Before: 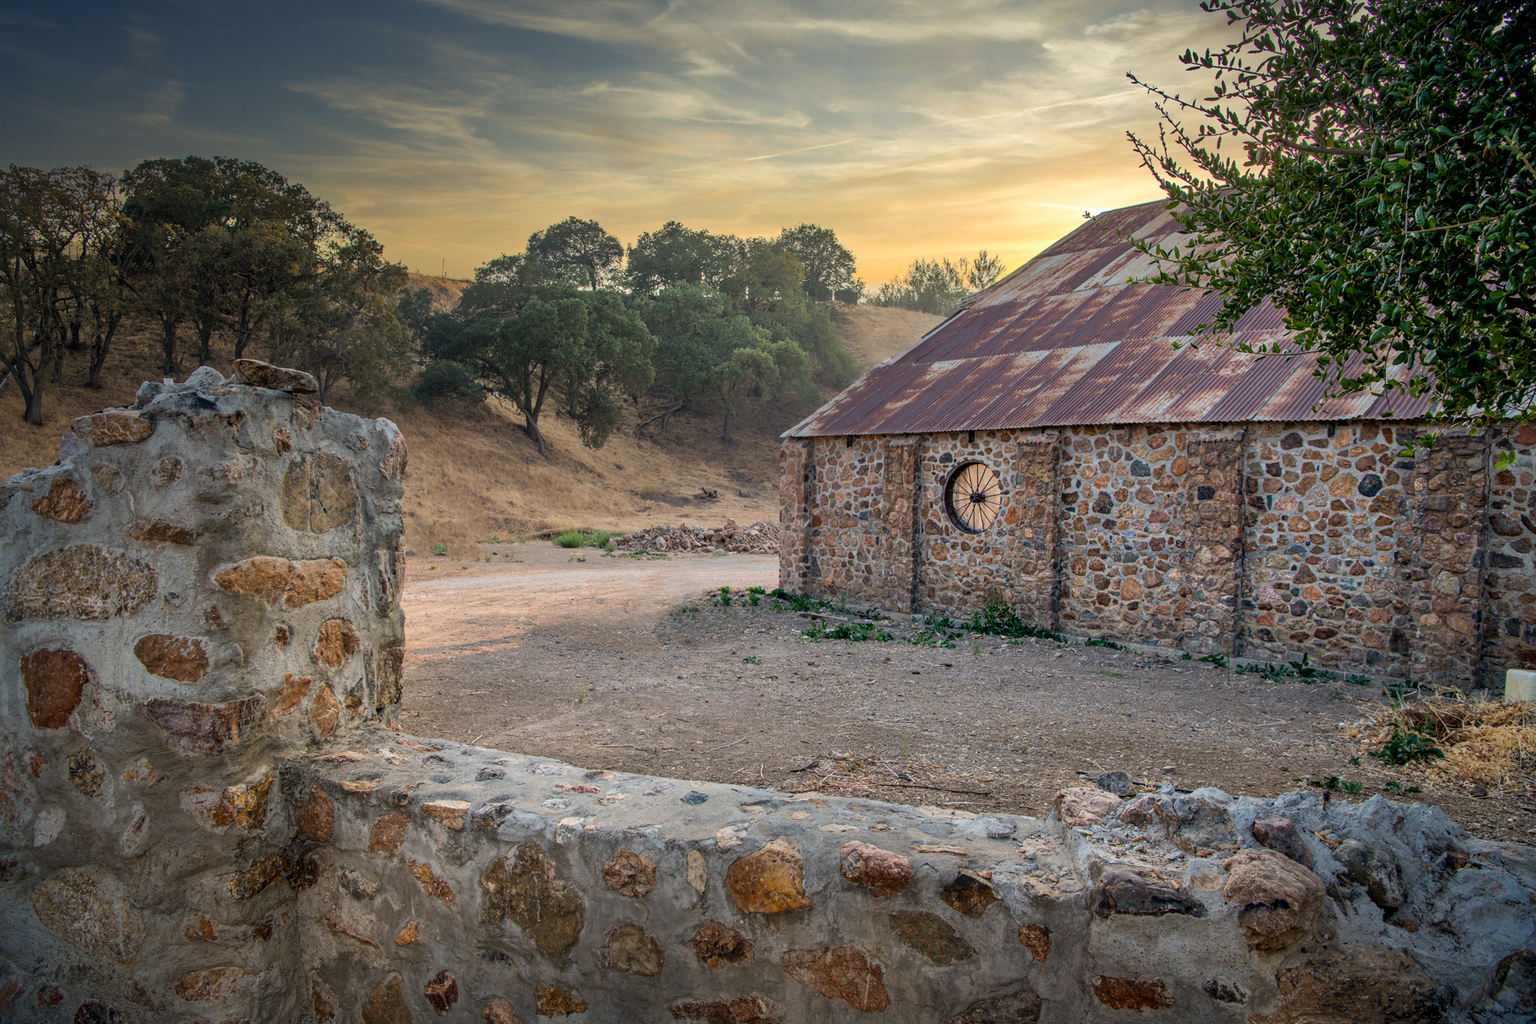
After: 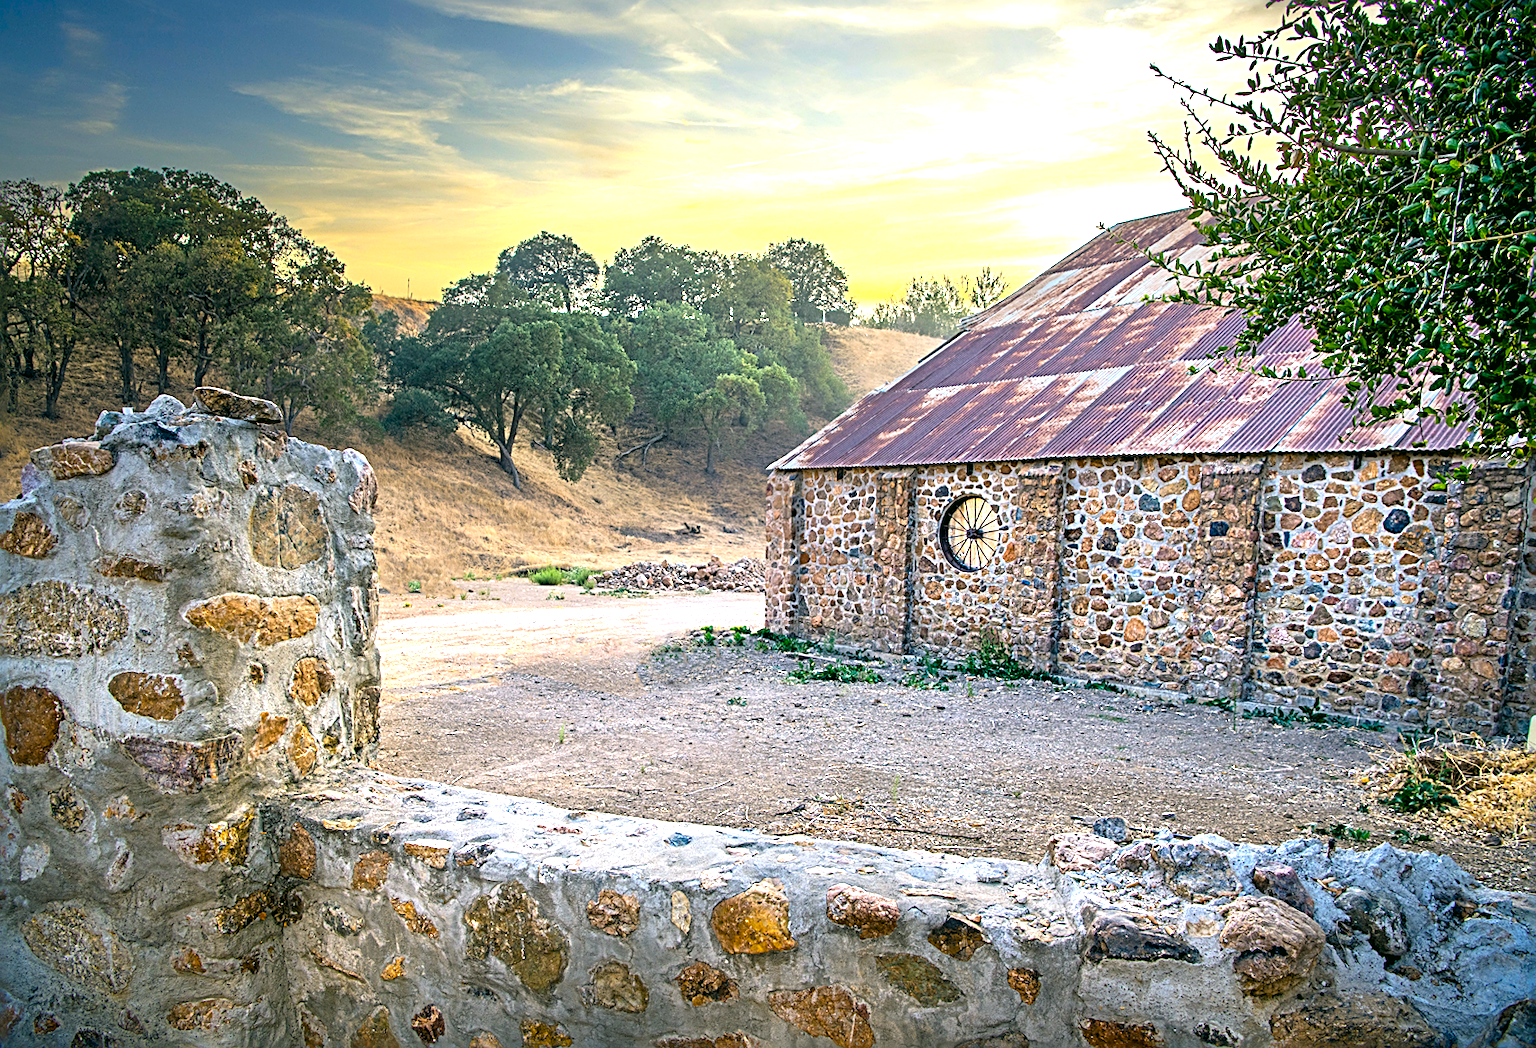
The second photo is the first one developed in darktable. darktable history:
shadows and highlights: shadows -12.5, white point adjustment 4, highlights 28.33
exposure: black level correction 0, exposure 1.1 EV, compensate exposure bias true, compensate highlight preservation false
white balance: red 0.967, blue 1.119, emerald 0.756
rotate and perspective: rotation 0.074°, lens shift (vertical) 0.096, lens shift (horizontal) -0.041, crop left 0.043, crop right 0.952, crop top 0.024, crop bottom 0.979
color correction: highlights a* -0.482, highlights b* 9.48, shadows a* -9.48, shadows b* 0.803
sharpen: radius 3.025, amount 0.757
color balance rgb: linear chroma grading › global chroma 33.4%
